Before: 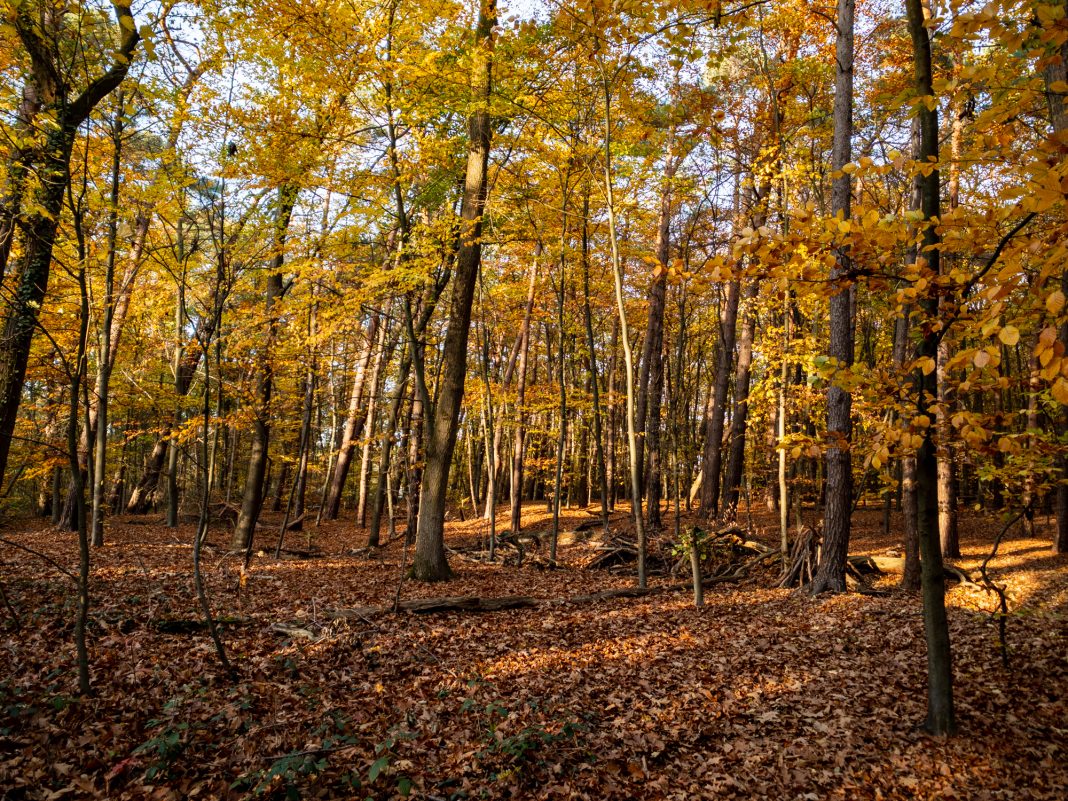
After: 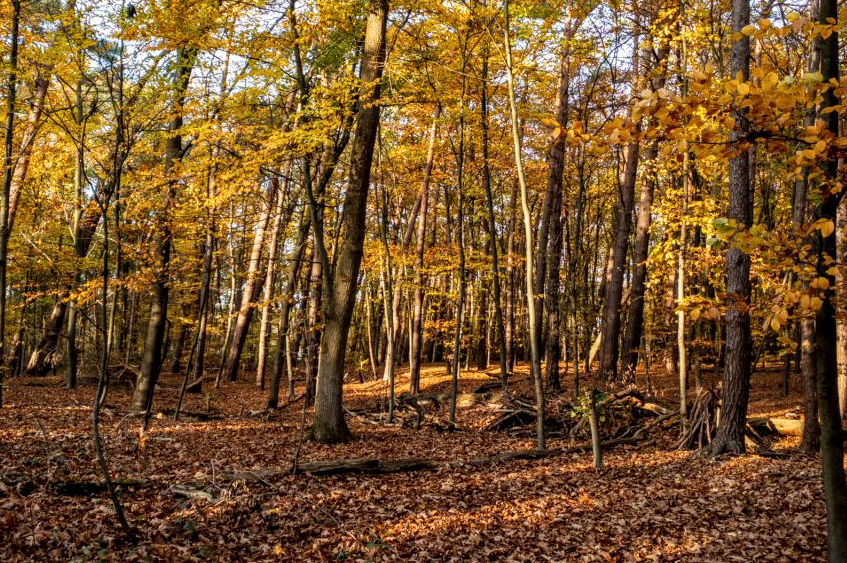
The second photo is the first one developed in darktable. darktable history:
local contrast: on, module defaults
crop: left 9.482%, top 17.301%, right 11.183%, bottom 12.319%
